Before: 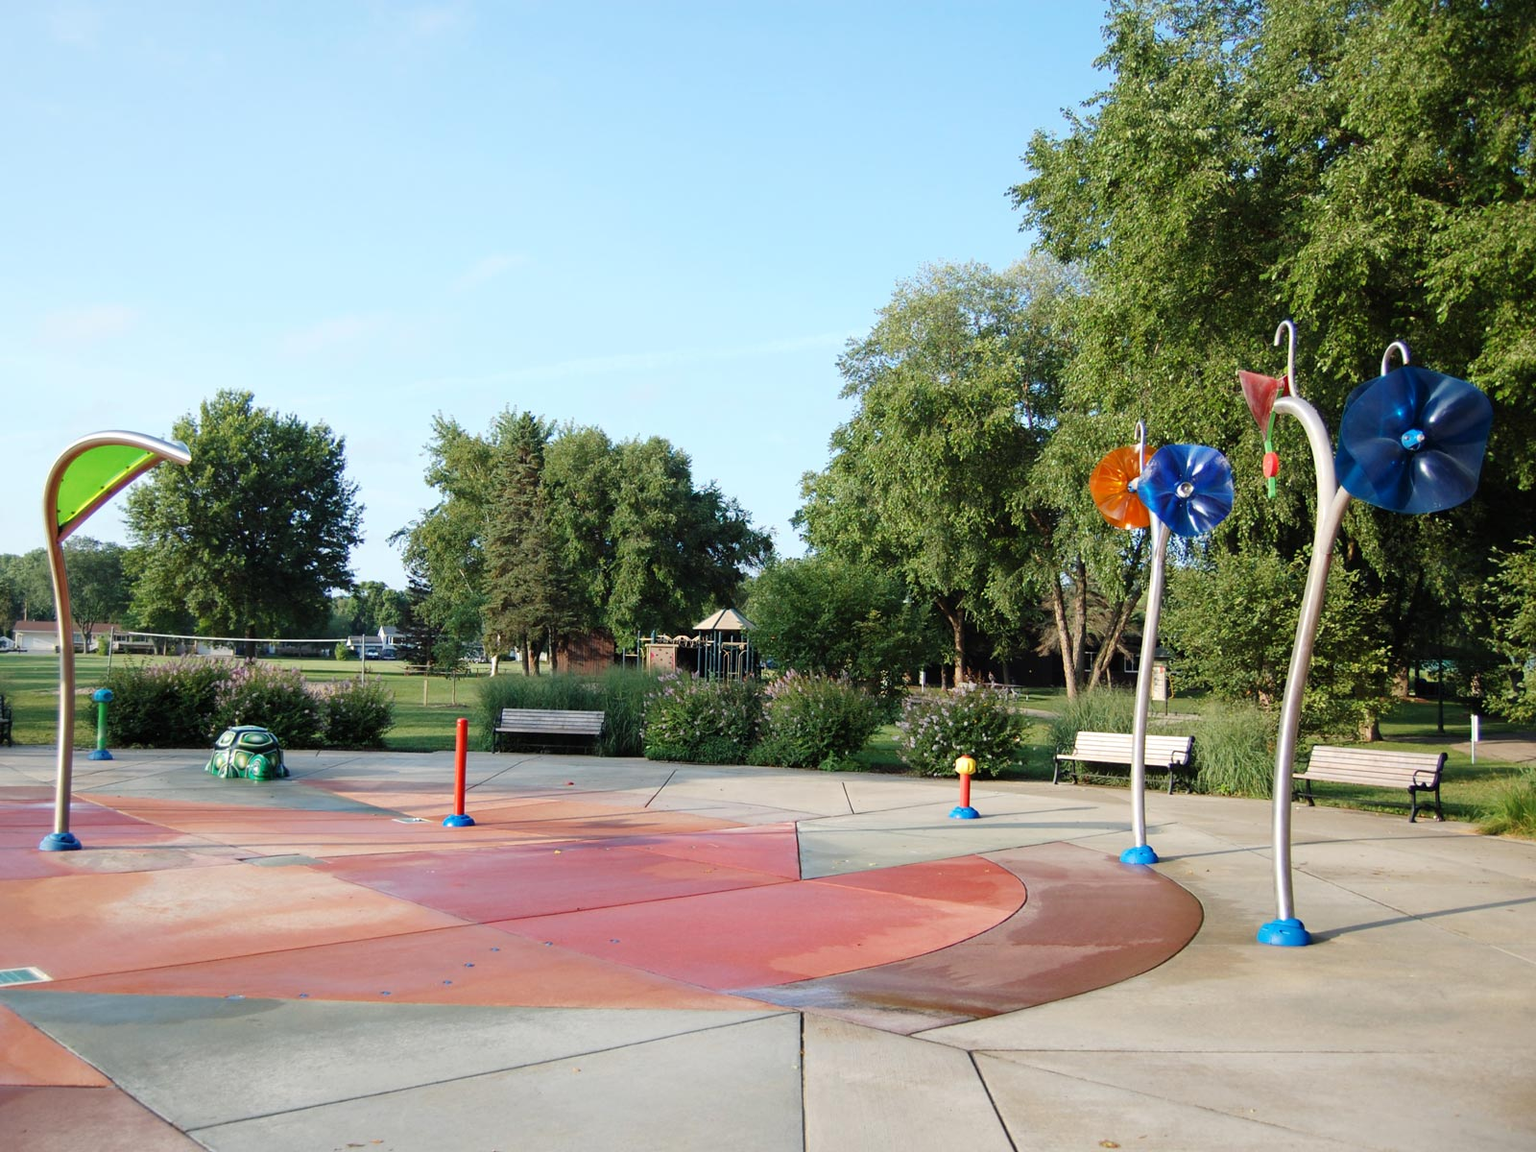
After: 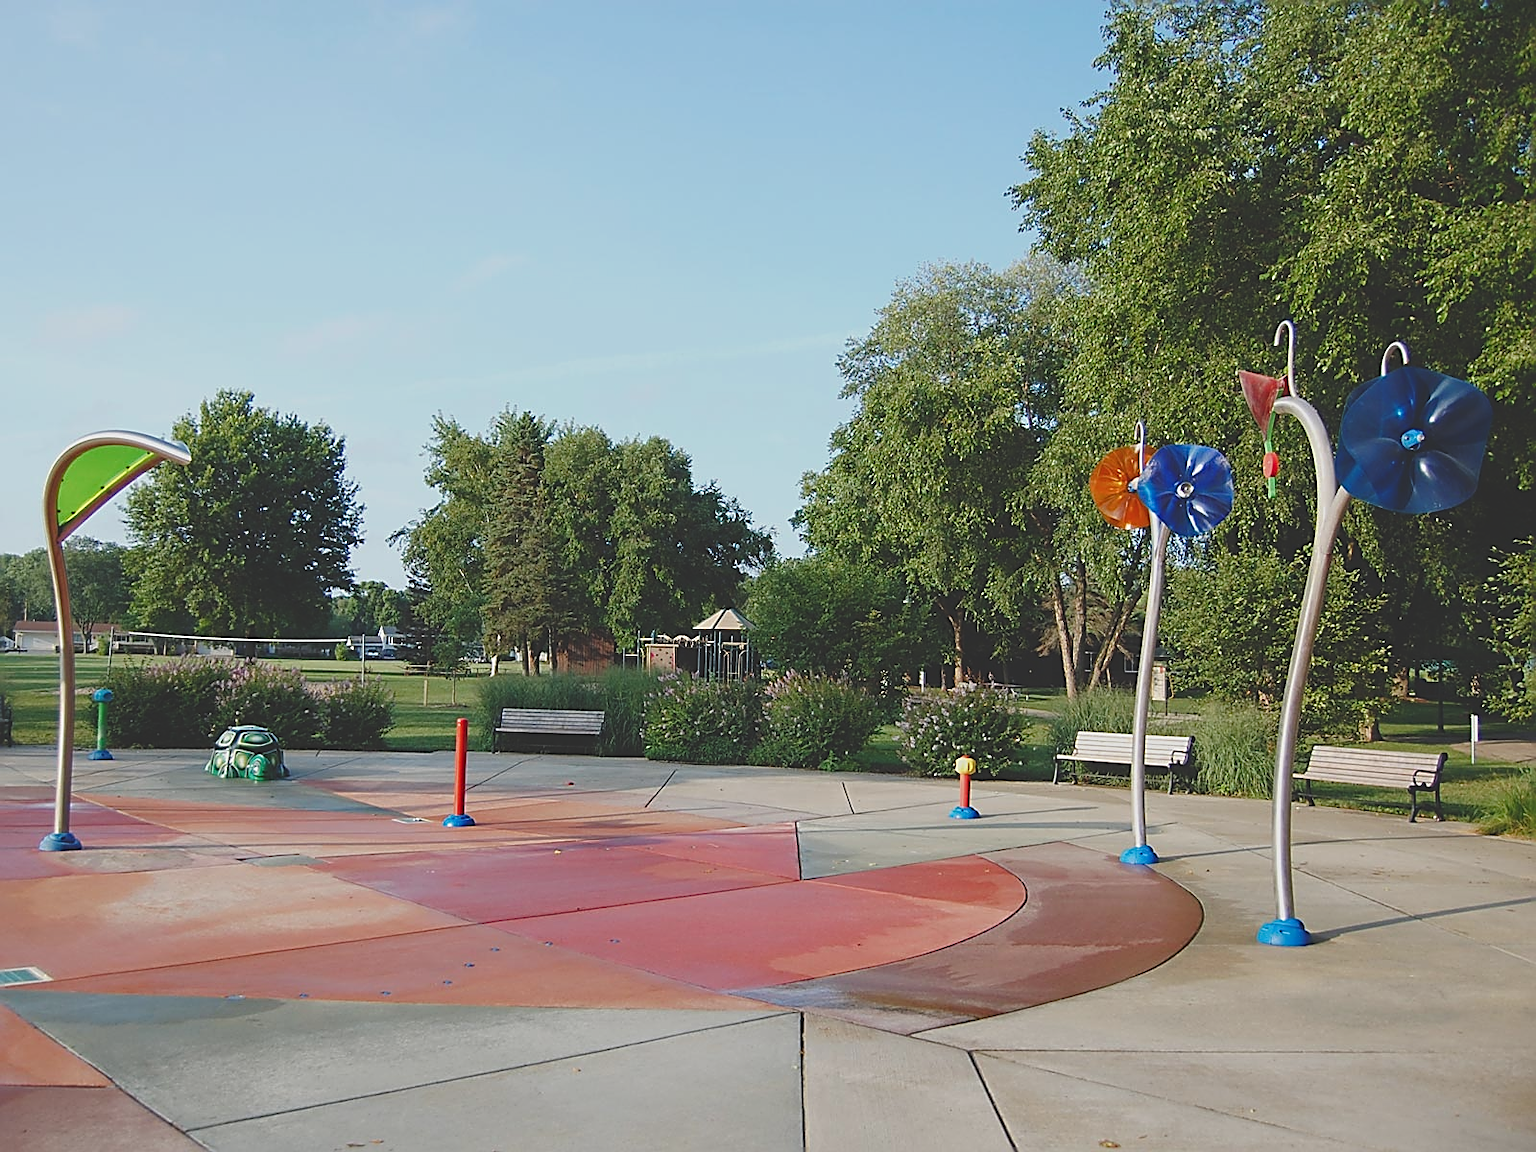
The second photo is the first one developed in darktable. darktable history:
color balance rgb: perceptual saturation grading › global saturation 20%, perceptual saturation grading › highlights -25%, perceptual saturation grading › shadows 25%
sharpen: radius 1.685, amount 1.294
exposure: black level correction -0.036, exposure -0.497 EV, compensate highlight preservation false
